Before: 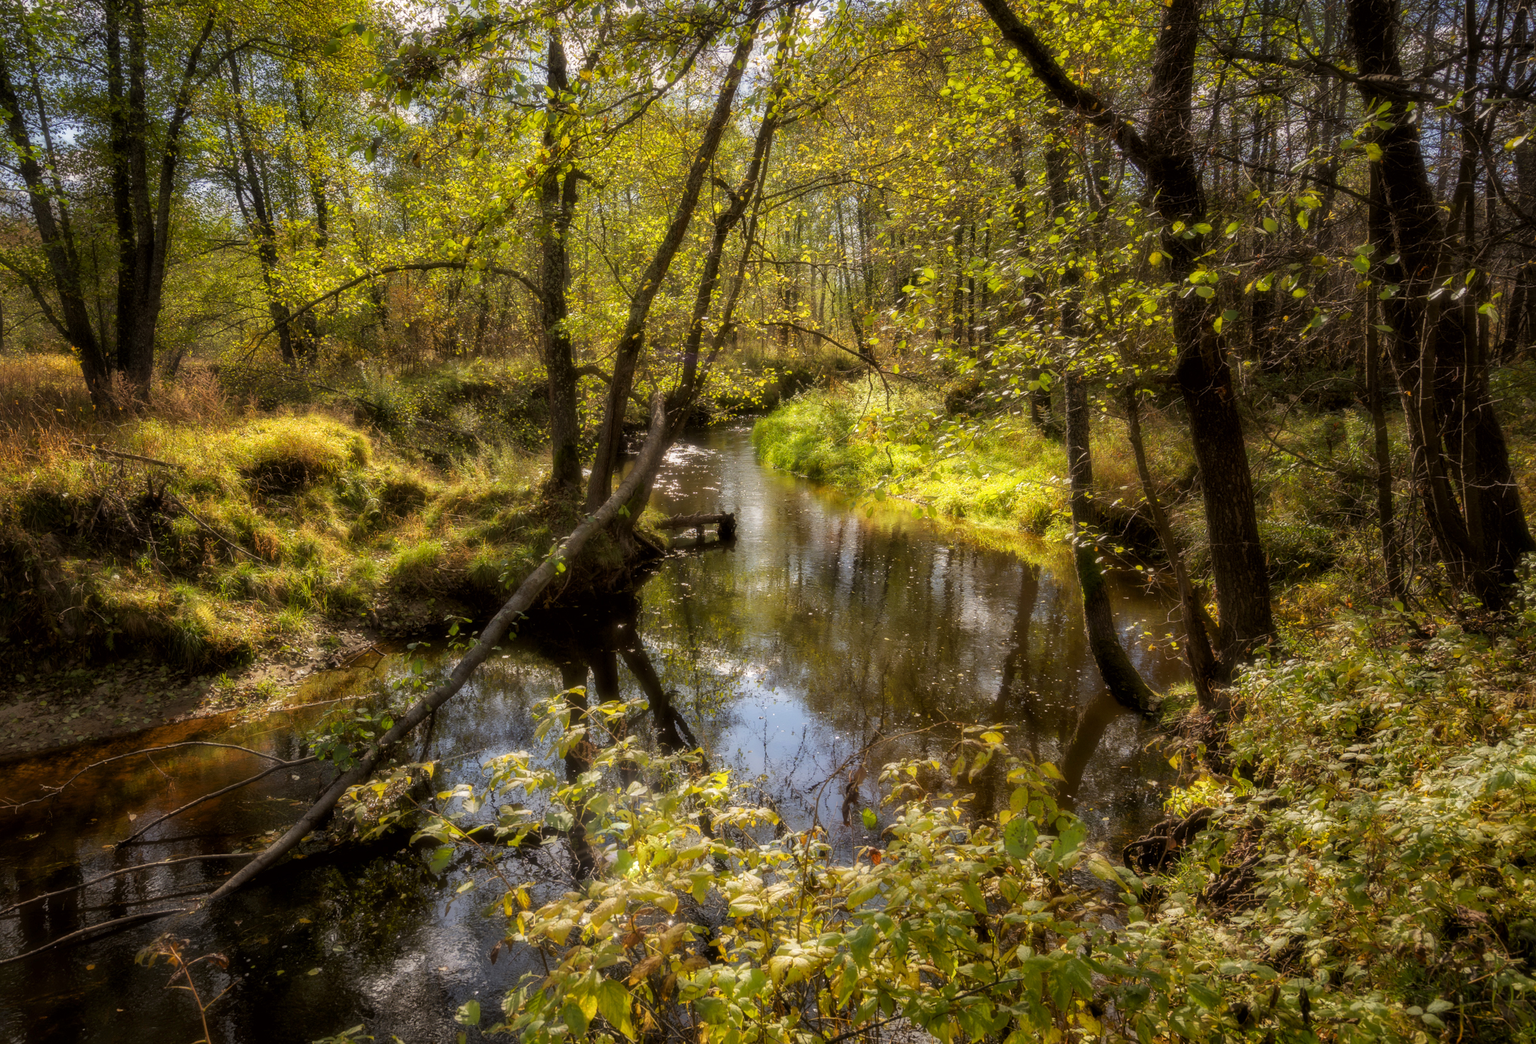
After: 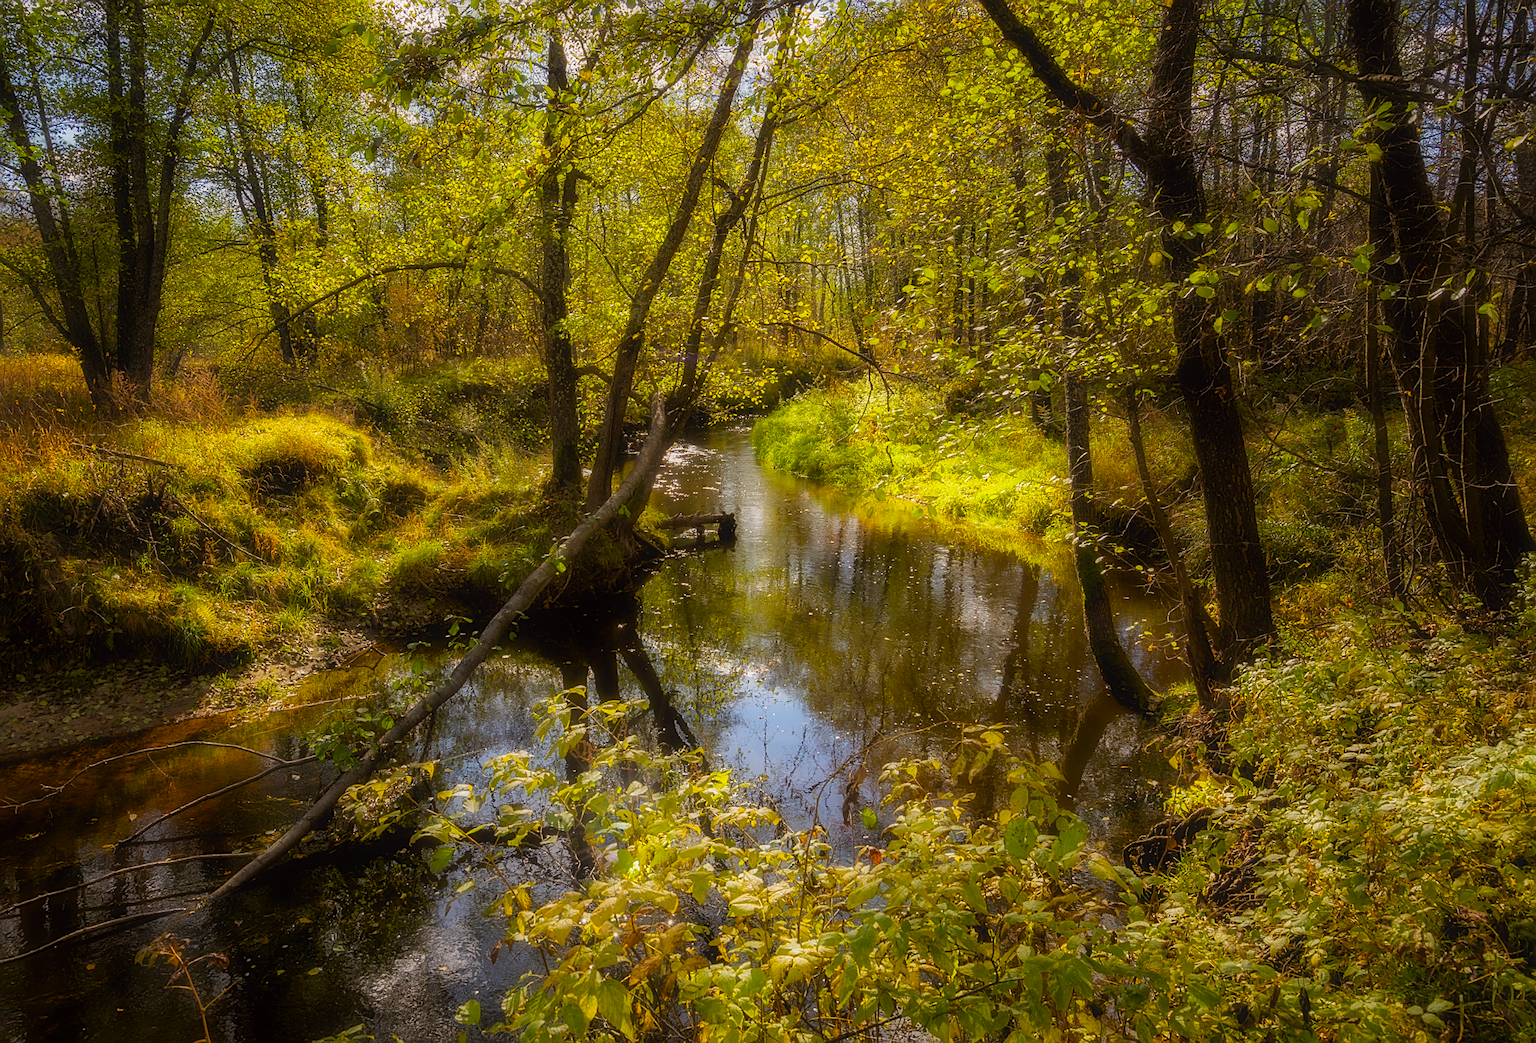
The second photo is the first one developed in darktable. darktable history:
sharpen: on, module defaults
color balance rgb: perceptual saturation grading › global saturation 20%, global vibrance 20%
contrast equalizer: y [[0.5, 0.486, 0.447, 0.446, 0.489, 0.5], [0.5 ×6], [0.5 ×6], [0 ×6], [0 ×6]]
